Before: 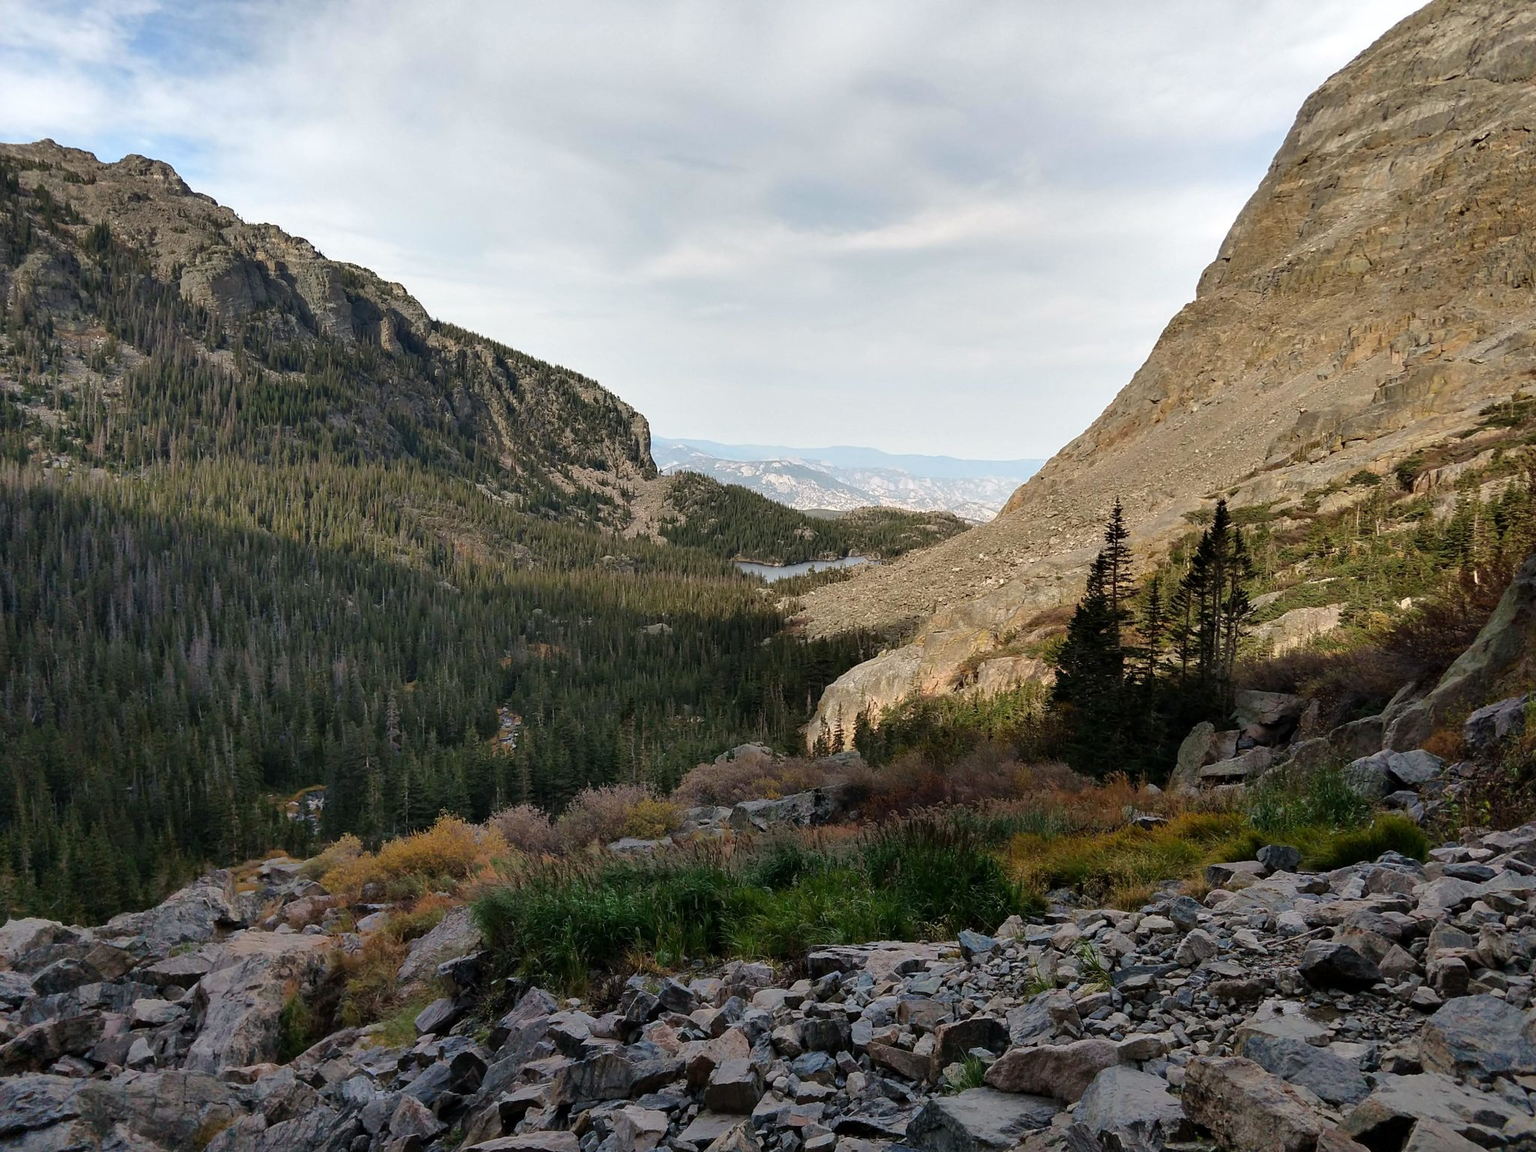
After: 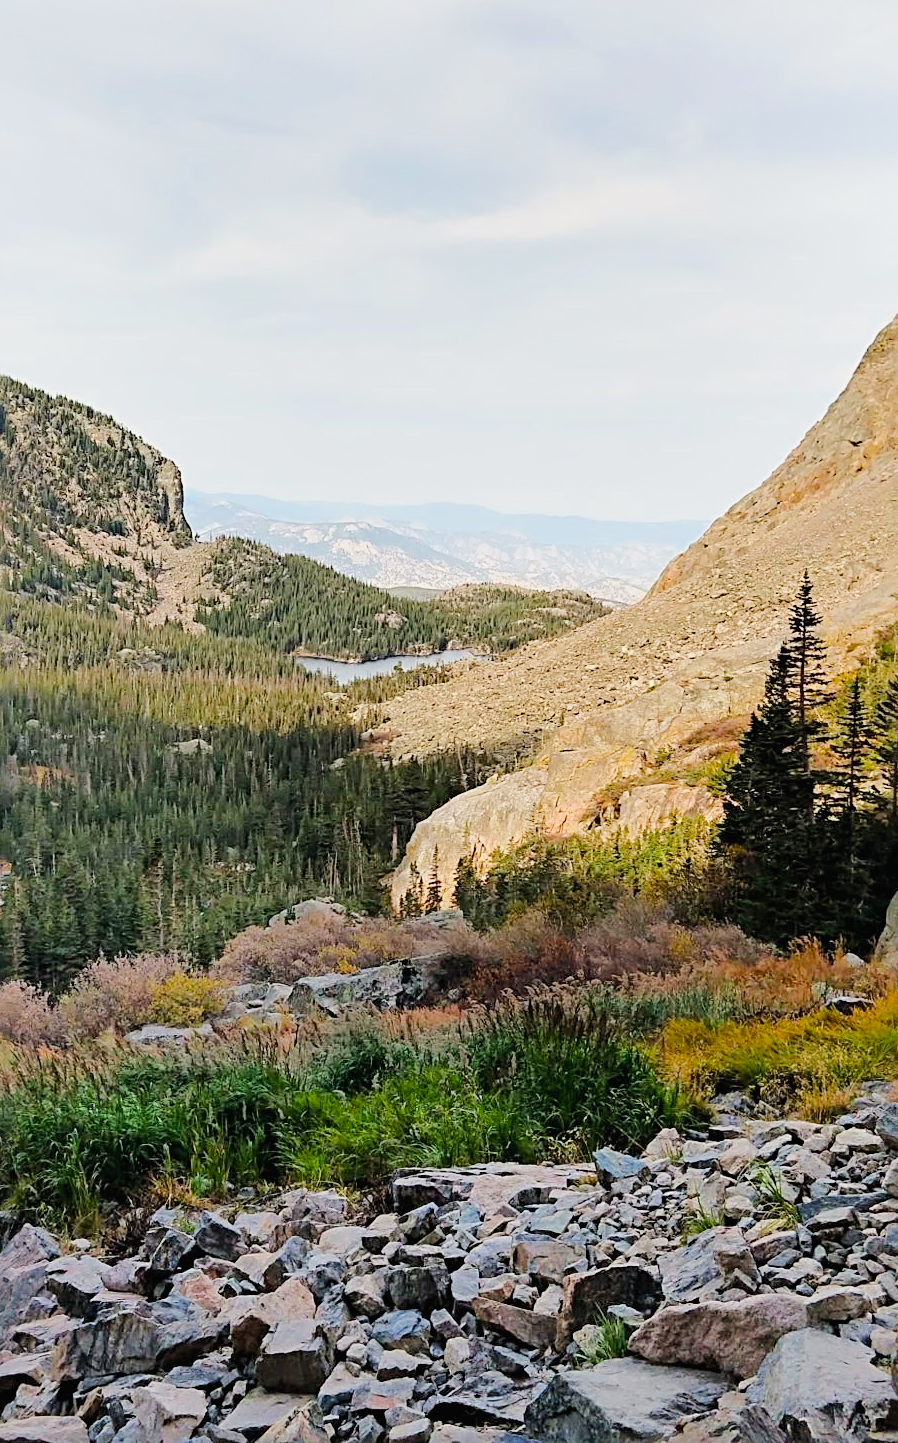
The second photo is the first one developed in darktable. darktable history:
color balance rgb: global offset › luminance 0.674%, perceptual saturation grading › global saturation 29.644%, perceptual brilliance grading › mid-tones 9.28%, perceptual brilliance grading › shadows 15.344%
crop: left 33.433%, top 5.996%, right 22.707%
exposure: black level correction 0.001, exposure 1.313 EV, compensate highlight preservation false
sharpen: radius 3.977
filmic rgb: black relative exposure -7.1 EV, white relative exposure 5.35 EV, hardness 3.02
